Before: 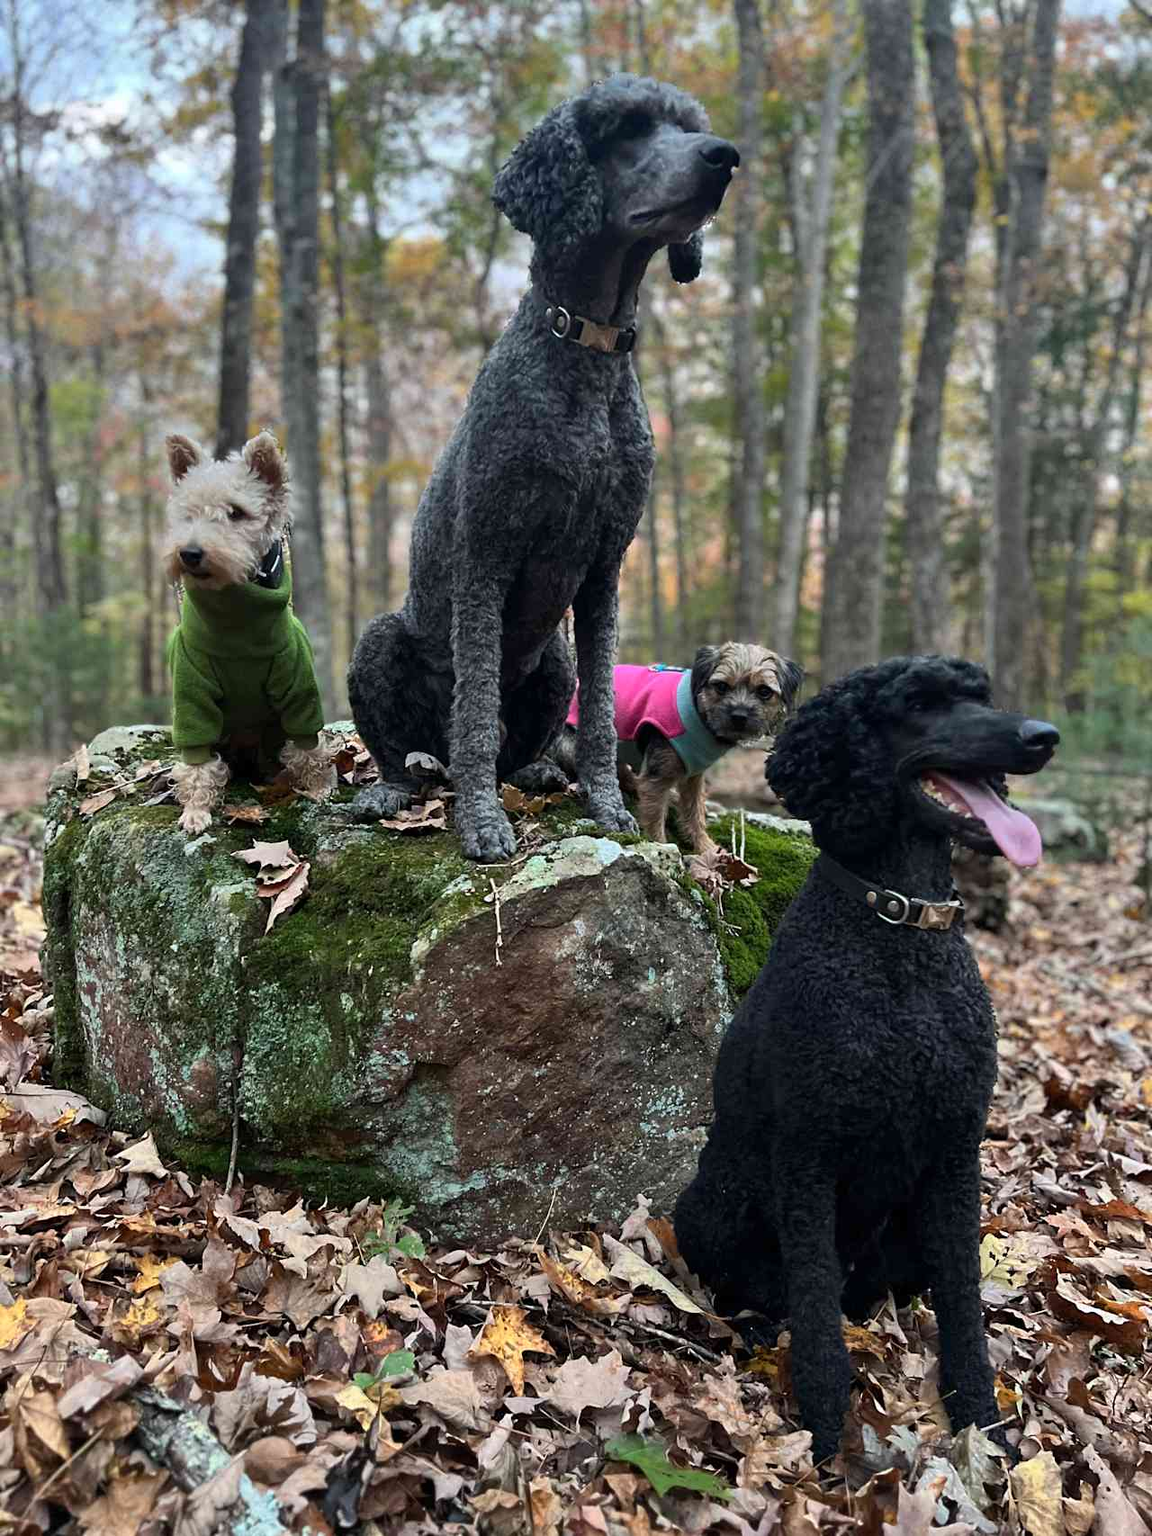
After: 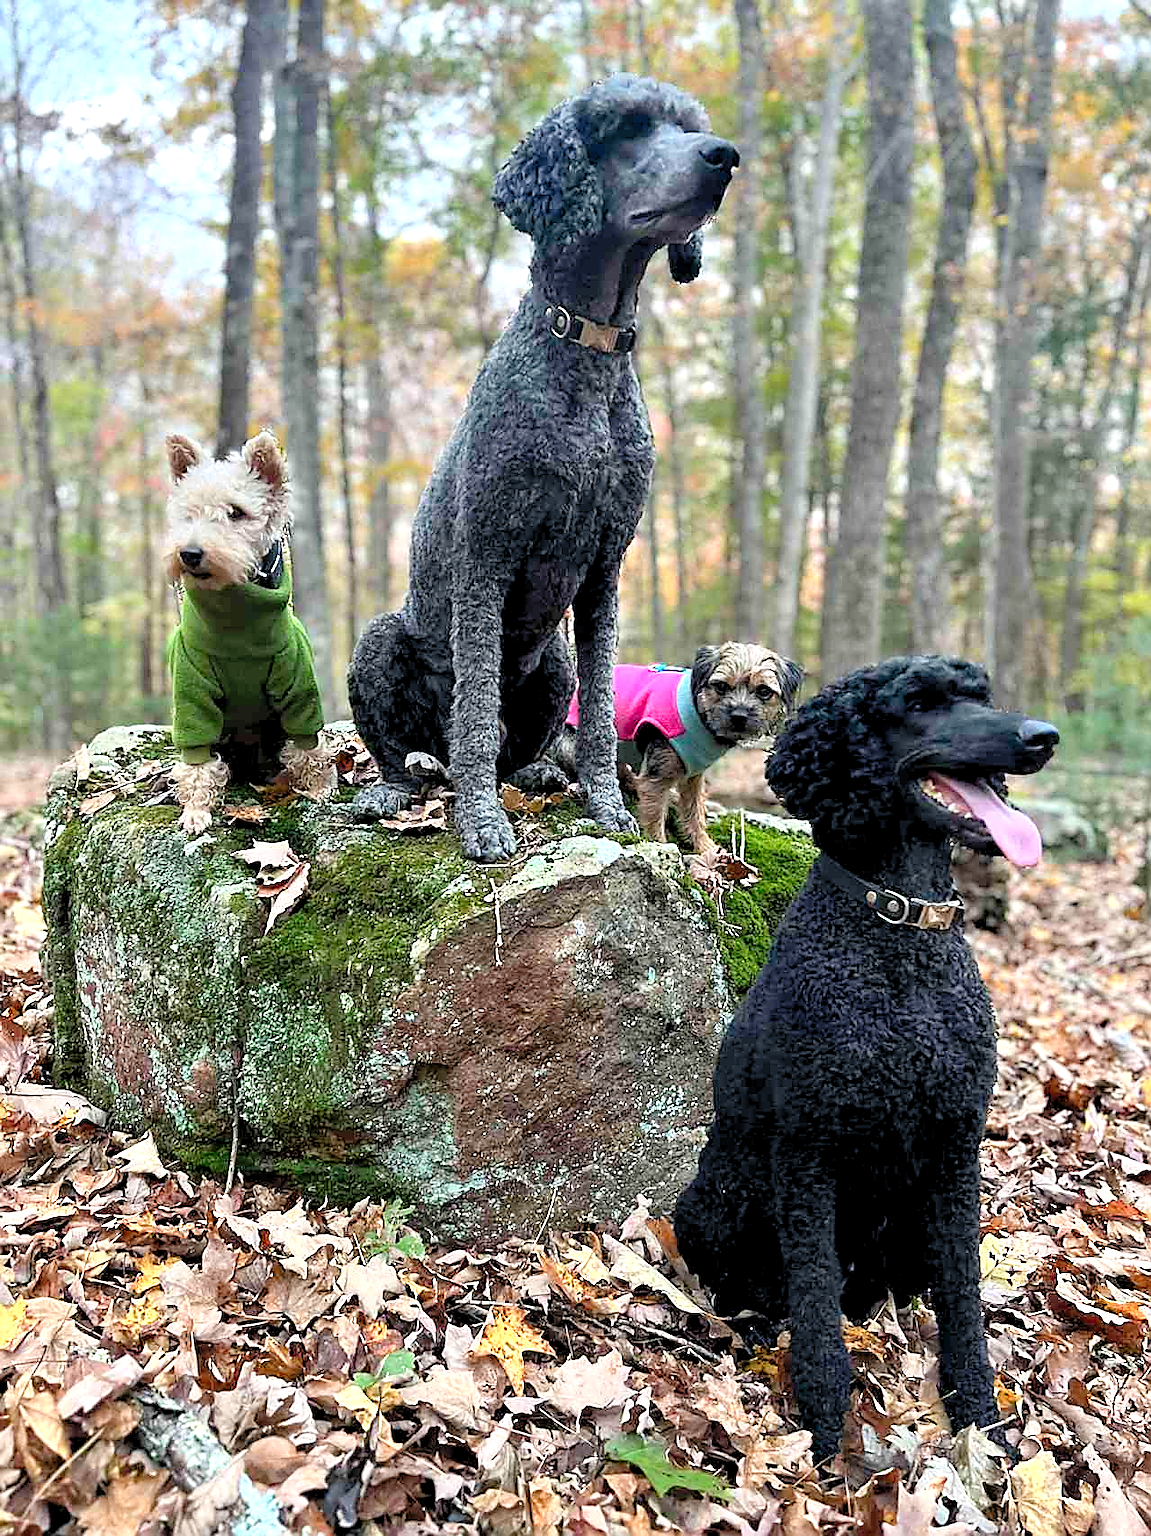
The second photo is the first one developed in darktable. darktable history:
levels: levels [0.036, 0.364, 0.827]
sharpen: radius 1.39, amount 1.259, threshold 0.684
